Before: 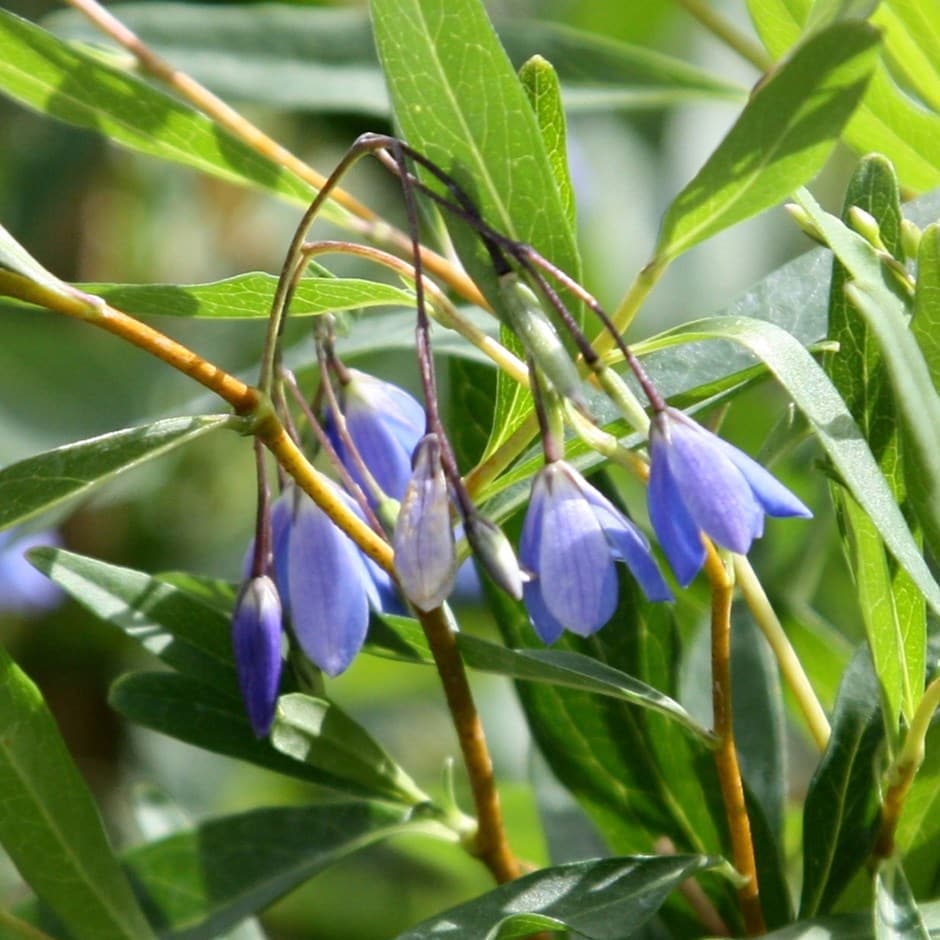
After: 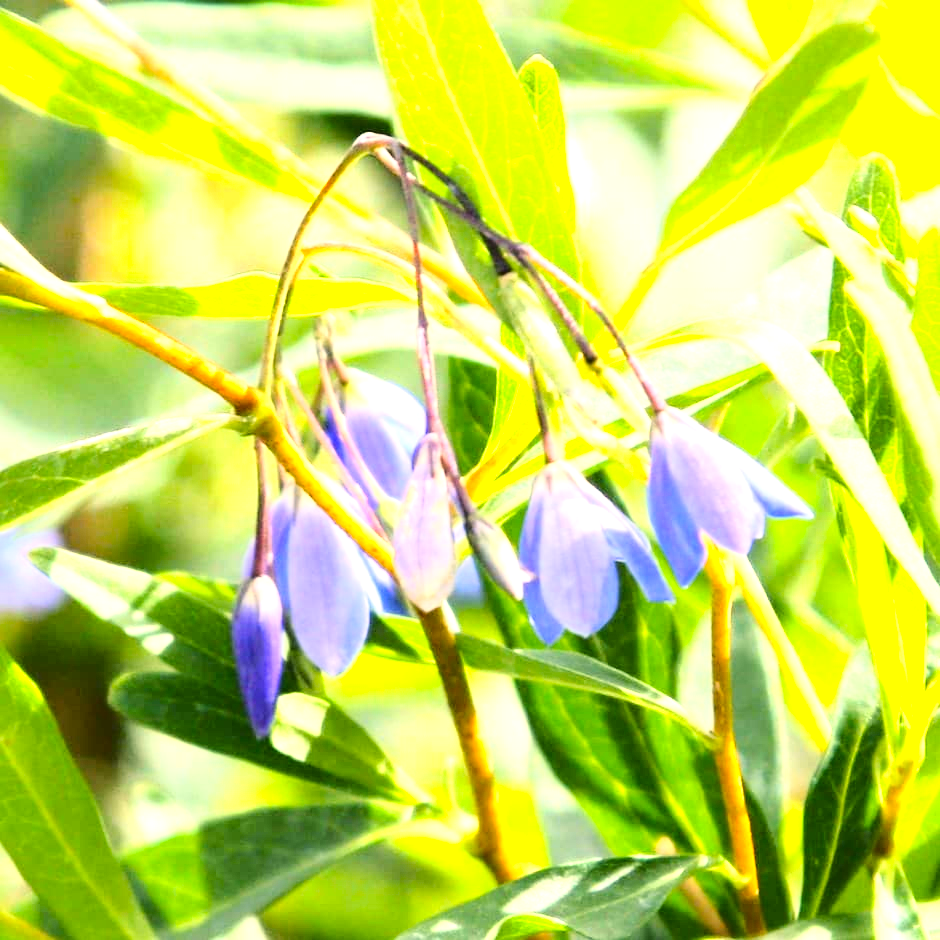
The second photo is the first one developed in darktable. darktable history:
base curve: curves: ch0 [(0, 0) (0.028, 0.03) (0.121, 0.232) (0.46, 0.748) (0.859, 0.968) (1, 1)], preserve colors average RGB
exposure: black level correction 0, exposure 1.386 EV, compensate exposure bias true, compensate highlight preservation false
tone equalizer: on, module defaults
color balance rgb: highlights gain › chroma 2.998%, highlights gain › hue 60.13°, linear chroma grading › global chroma 0.599%, perceptual saturation grading › global saturation 17.397%, perceptual brilliance grading › global brilliance 3.017%, perceptual brilliance grading › highlights -3.428%, perceptual brilliance grading › shadows 2.539%
